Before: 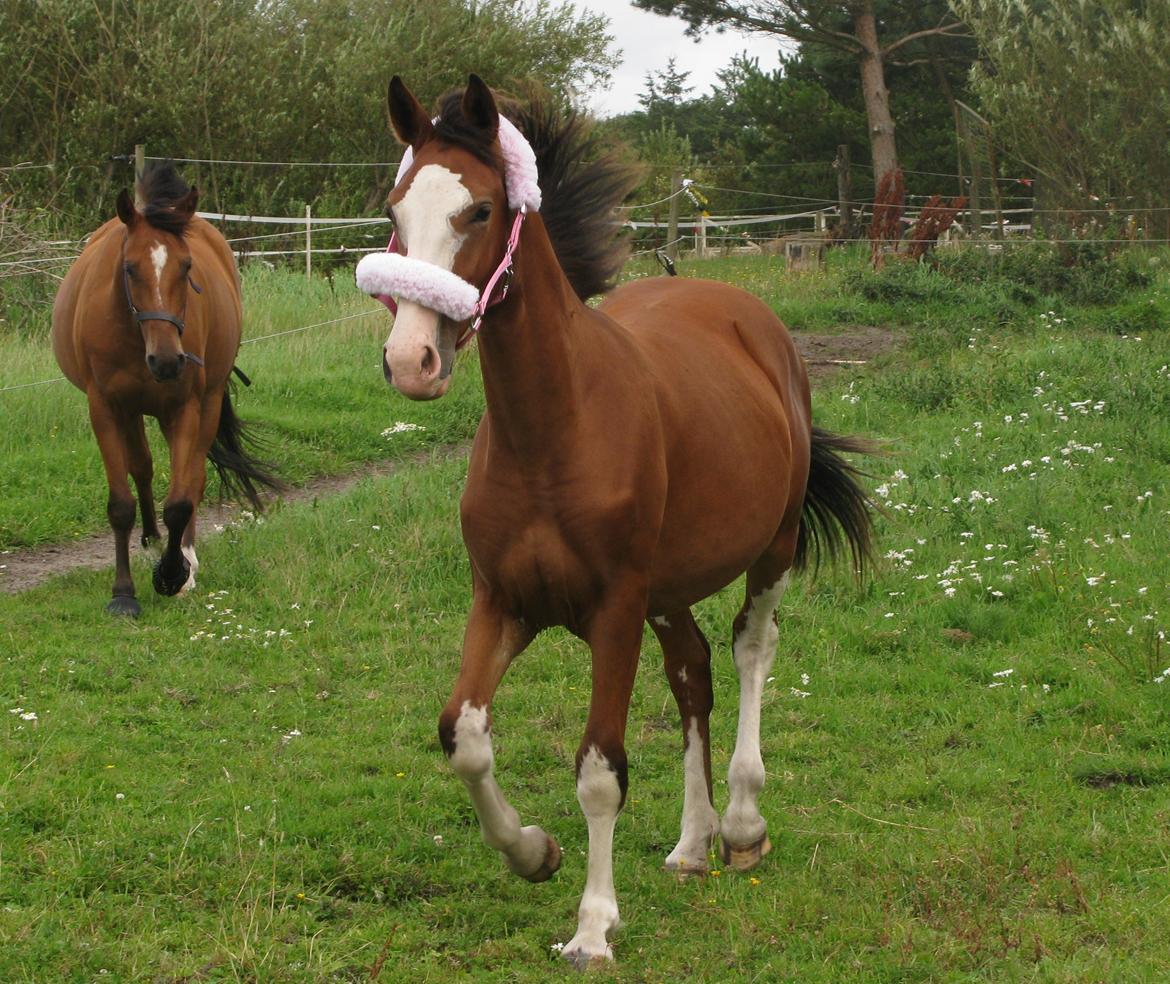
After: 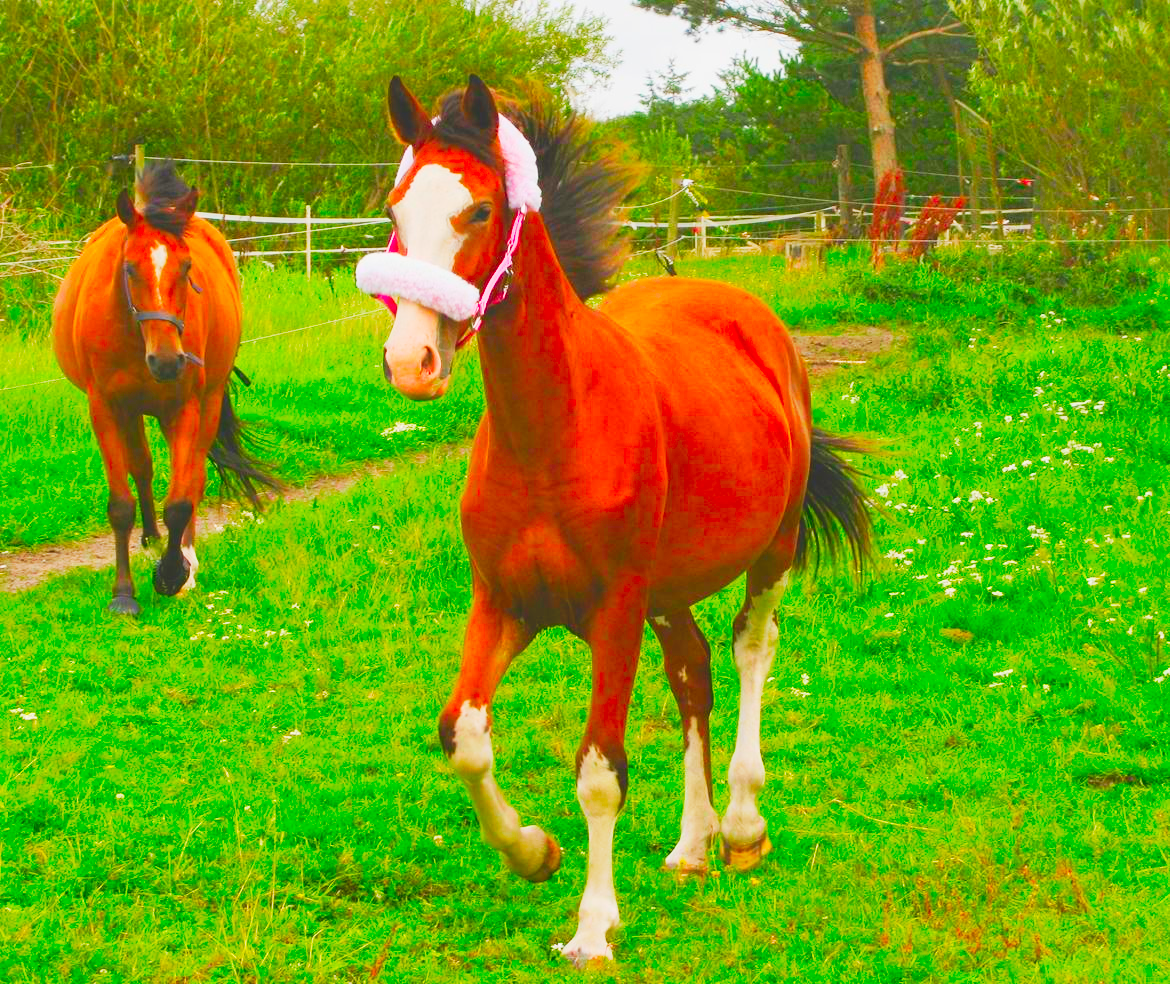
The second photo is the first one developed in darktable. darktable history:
contrast brightness saturation: contrast -0.19, saturation 0.19
color correction: saturation 2.15
tone curve: curves: ch0 [(0, 0) (0.003, 0.015) (0.011, 0.025) (0.025, 0.056) (0.044, 0.104) (0.069, 0.139) (0.1, 0.181) (0.136, 0.226) (0.177, 0.28) (0.224, 0.346) (0.277, 0.42) (0.335, 0.505) (0.399, 0.594) (0.468, 0.699) (0.543, 0.776) (0.623, 0.848) (0.709, 0.893) (0.801, 0.93) (0.898, 0.97) (1, 1)], preserve colors none
